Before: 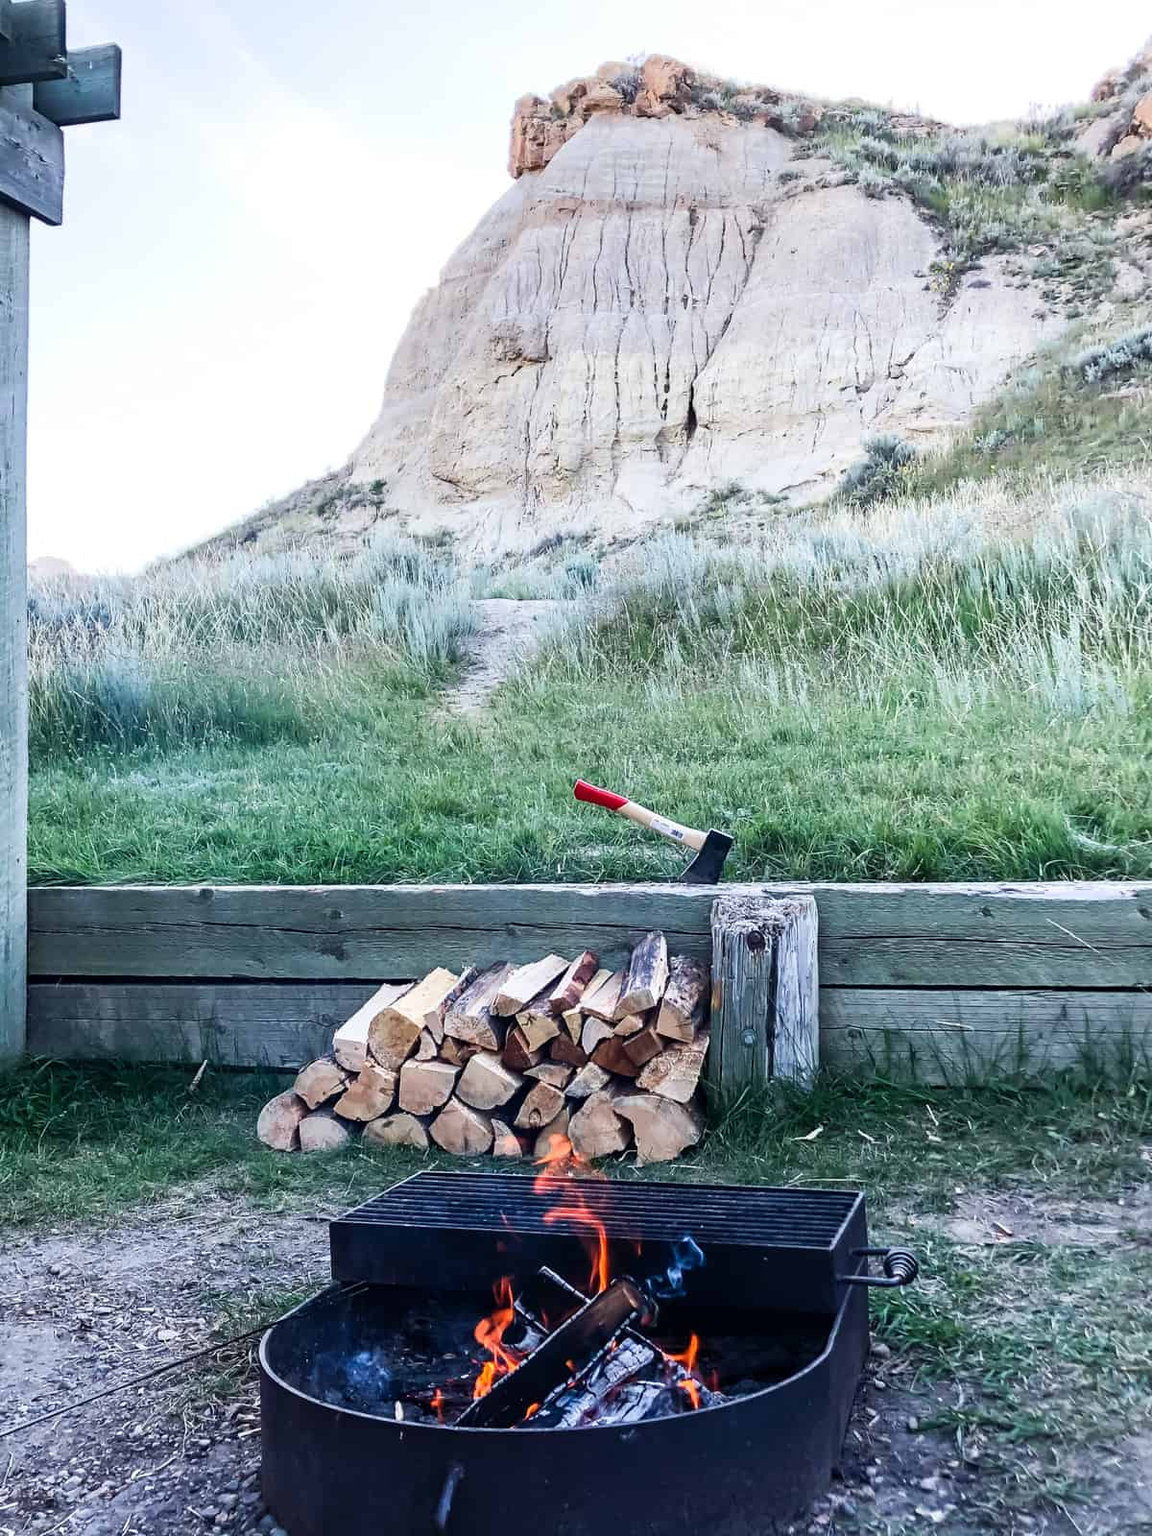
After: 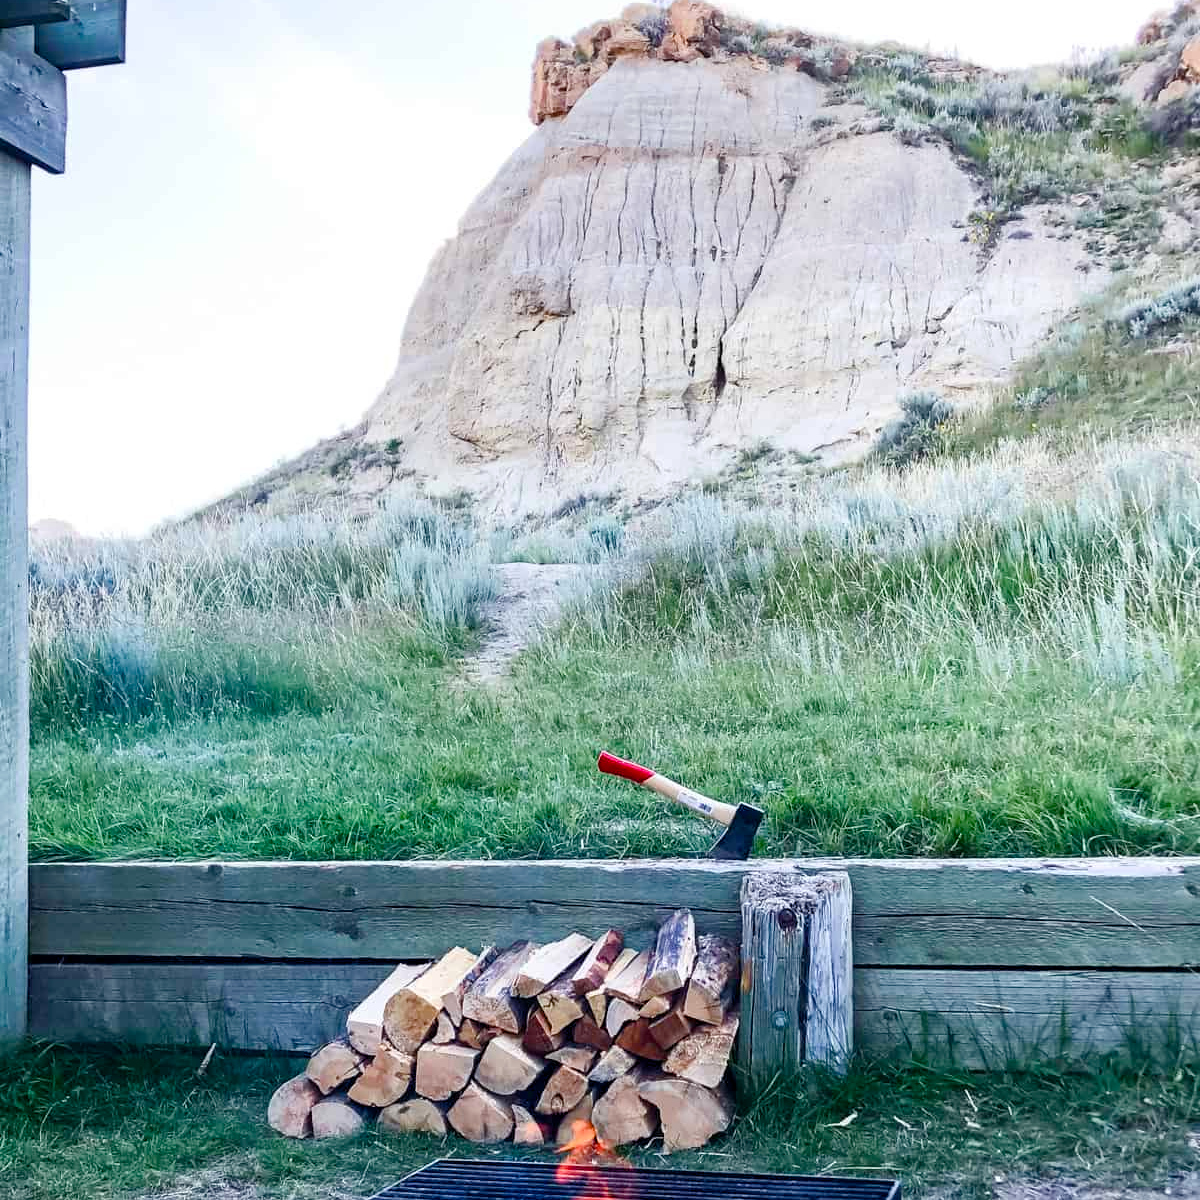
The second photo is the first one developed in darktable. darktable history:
color balance rgb: perceptual saturation grading › global saturation 35%, perceptual saturation grading › highlights -30%, perceptual saturation grading › shadows 35%, perceptual brilliance grading › global brilliance 3%, perceptual brilliance grading › highlights -3%, perceptual brilliance grading › shadows 3%
crop: top 3.857%, bottom 21.132%
